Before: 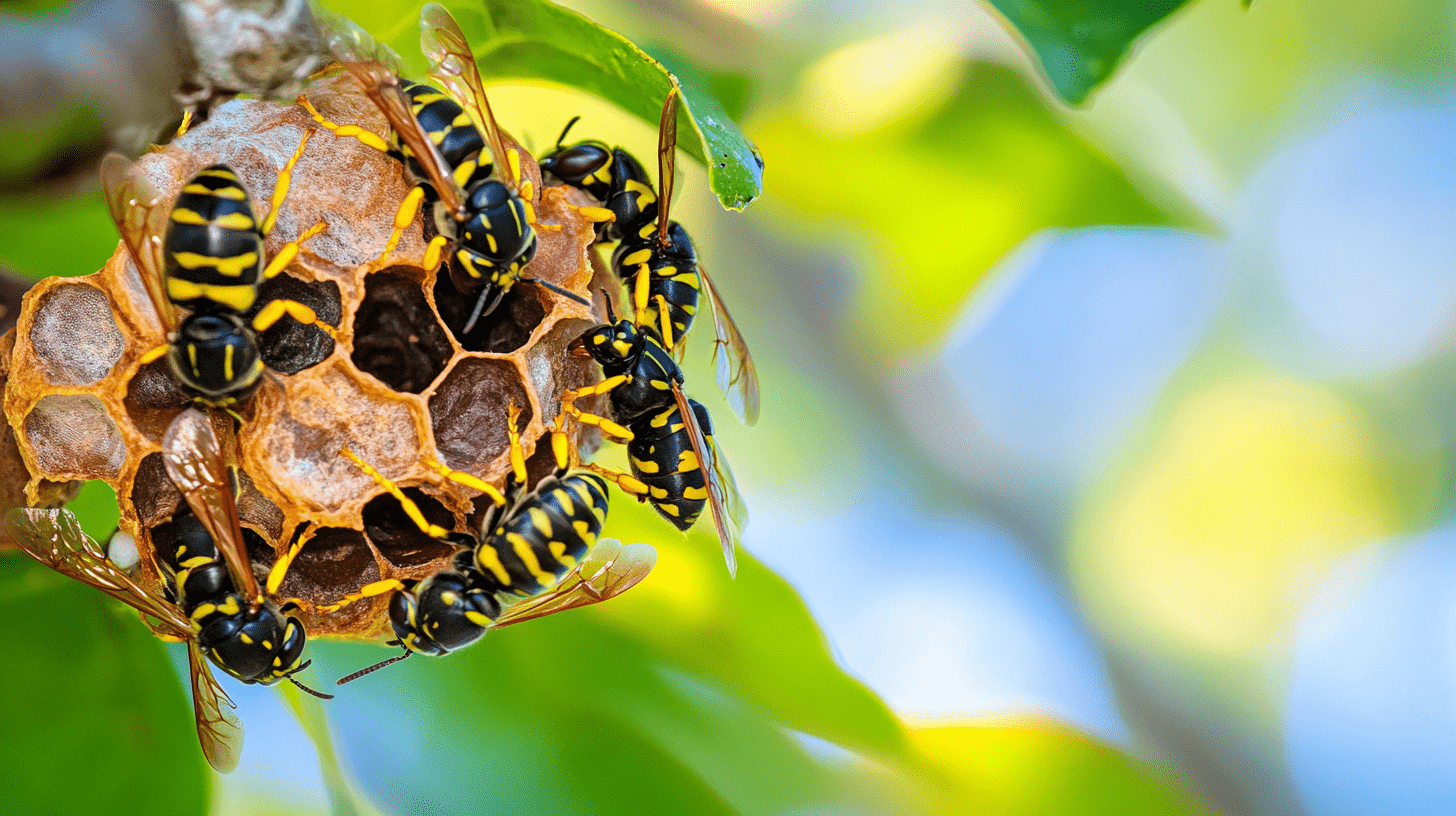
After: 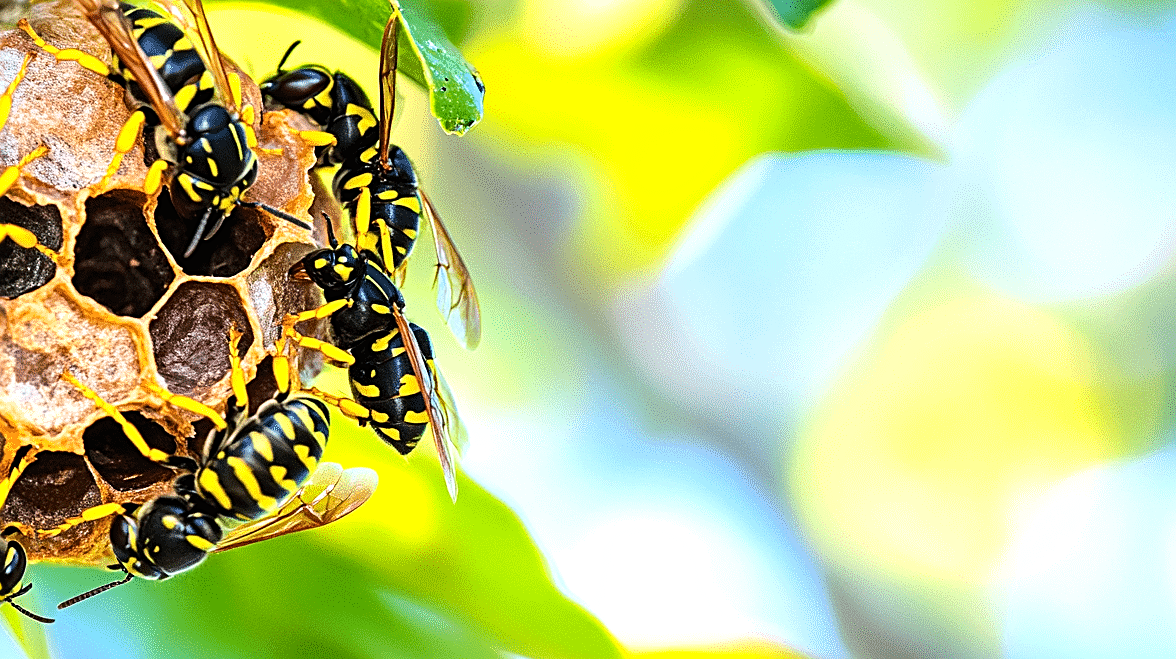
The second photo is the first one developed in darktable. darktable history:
tone equalizer: -8 EV -0.732 EV, -7 EV -0.719 EV, -6 EV -0.635 EV, -5 EV -0.395 EV, -3 EV 0.387 EV, -2 EV 0.6 EV, -1 EV 0.699 EV, +0 EV 0.754 EV, edges refinement/feathering 500, mask exposure compensation -1.57 EV, preserve details no
crop: left 19.203%, top 9.396%, right 0%, bottom 9.755%
color balance rgb: perceptual saturation grading › global saturation 3.452%
sharpen: on, module defaults
